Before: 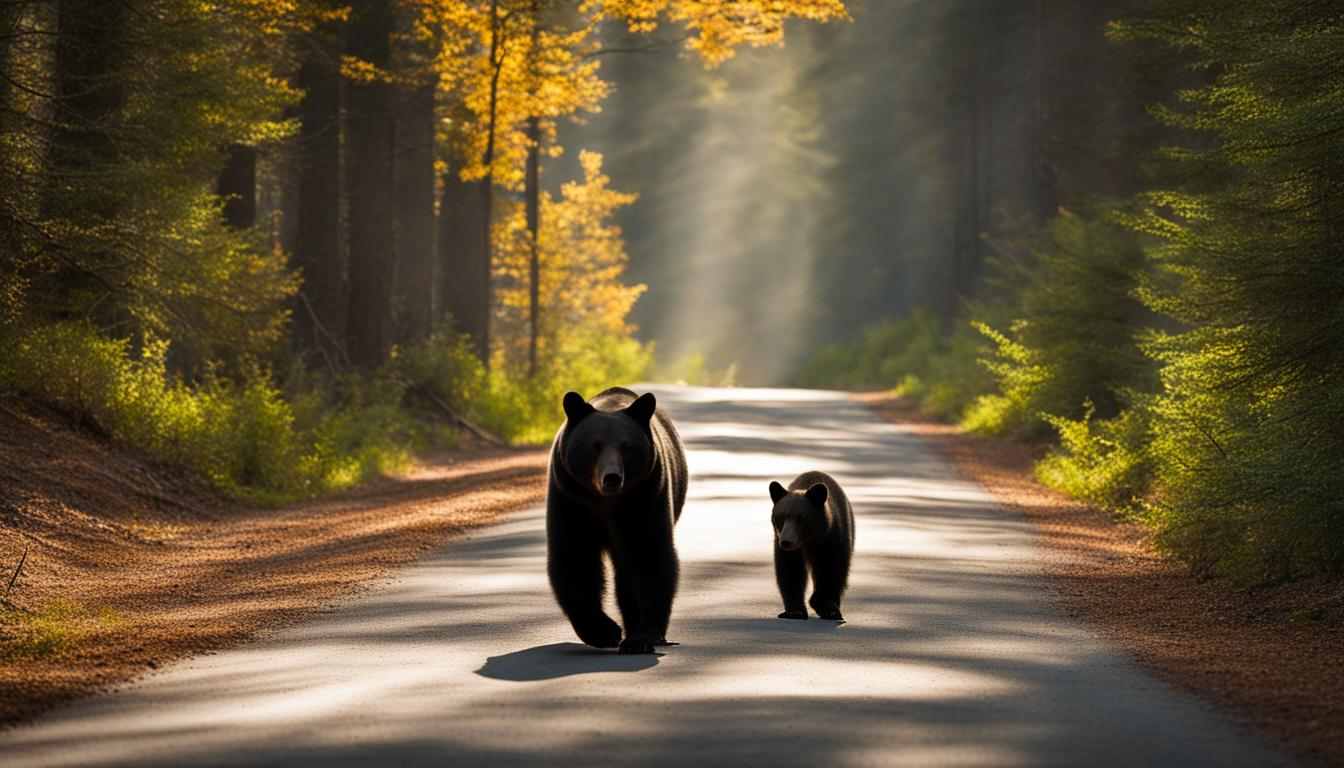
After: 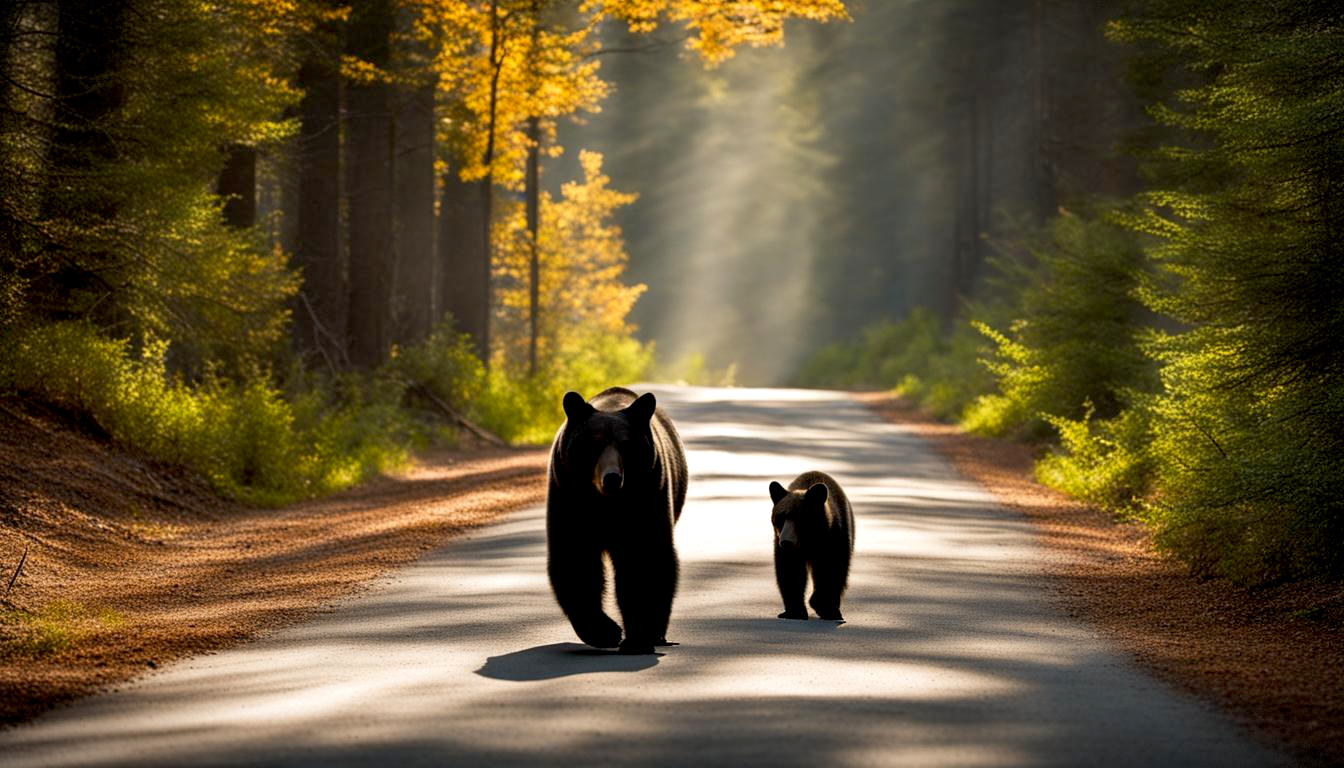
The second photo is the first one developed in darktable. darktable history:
exposure: black level correction 0.009, exposure 0.117 EV, compensate exposure bias true, compensate highlight preservation false
vignetting: fall-off start 99.96%, brightness -0.575, width/height ratio 1.319, dithering 8-bit output
